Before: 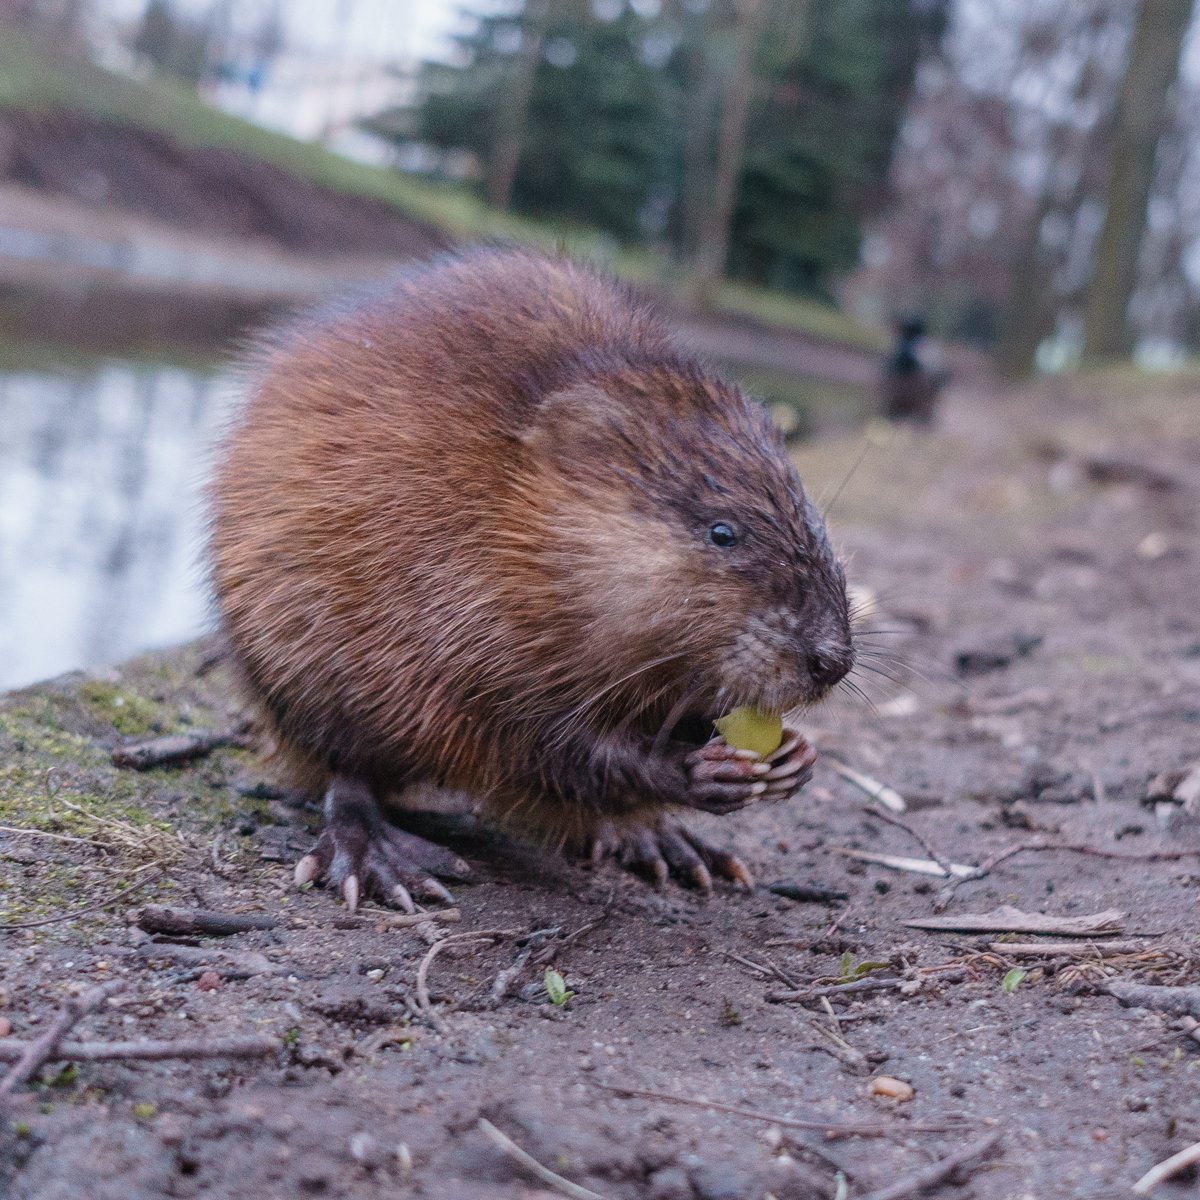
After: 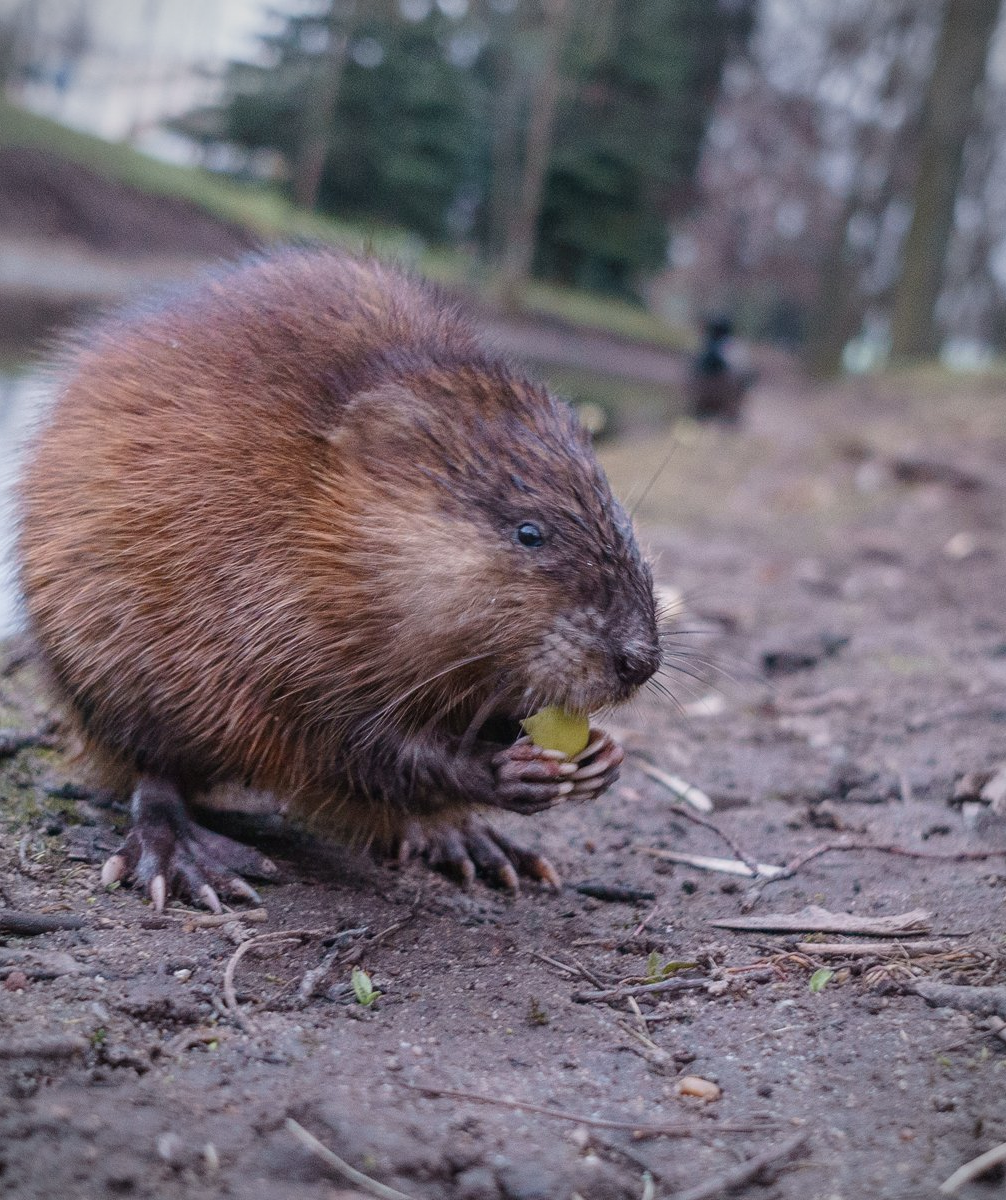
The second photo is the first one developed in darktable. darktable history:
vignetting: fall-off radius 60.92%
crop: left 16.145%
